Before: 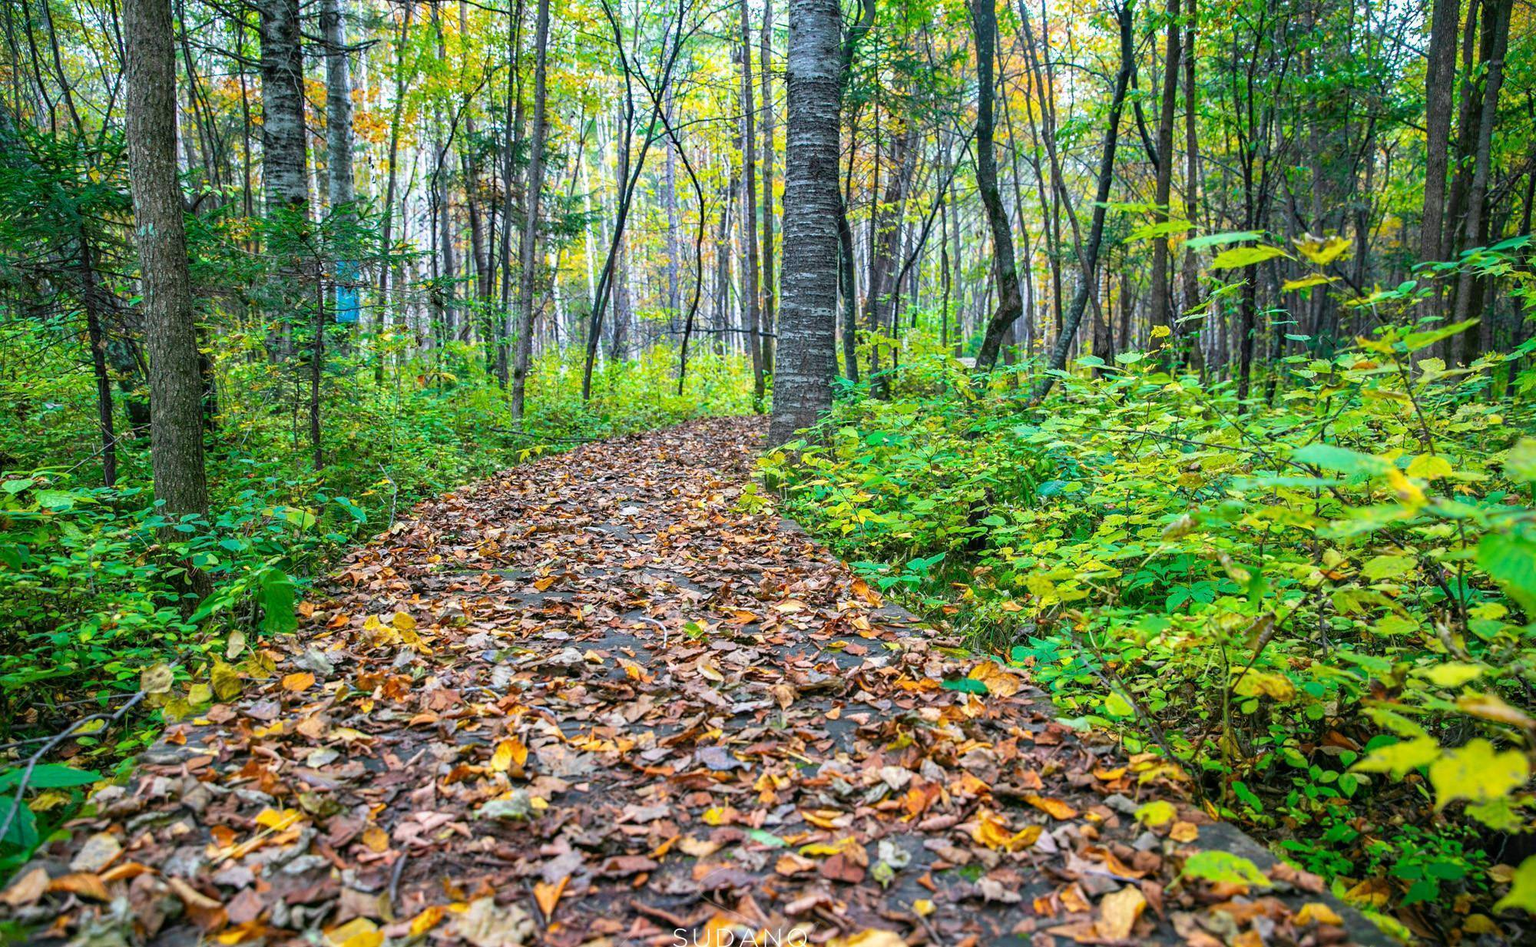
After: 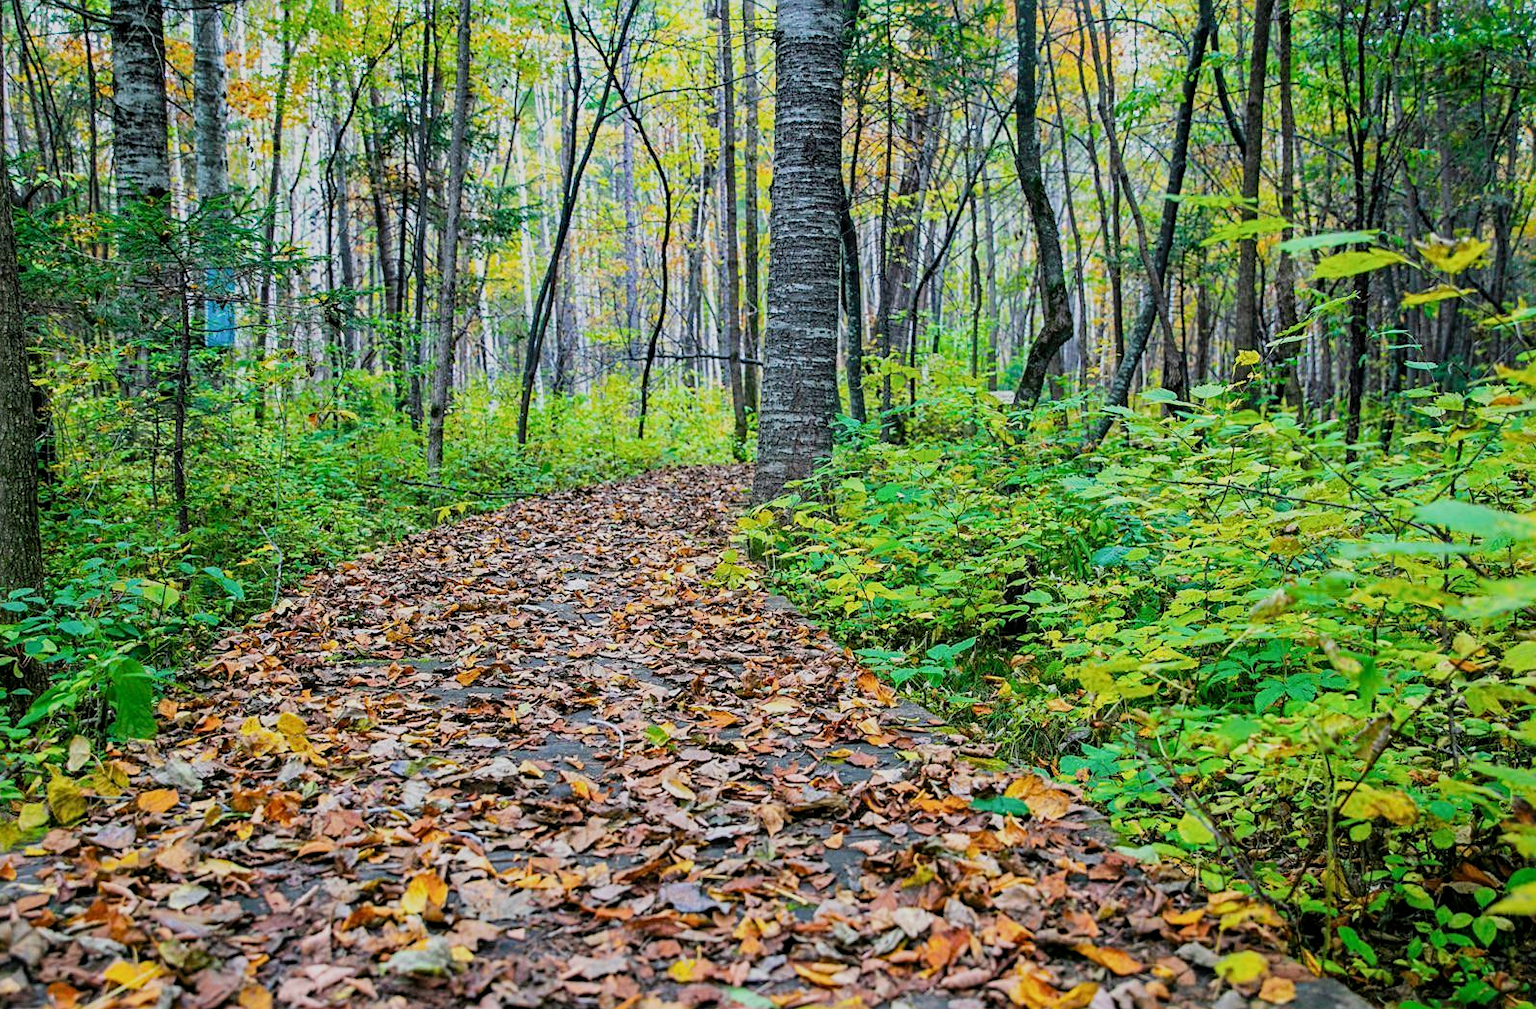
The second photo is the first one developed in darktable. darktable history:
crop: left 11.322%, top 5.112%, right 9.573%, bottom 10.537%
filmic rgb: black relative exposure -7.99 EV, white relative exposure 4.04 EV, hardness 4.13
sharpen: radius 2.526, amount 0.325
